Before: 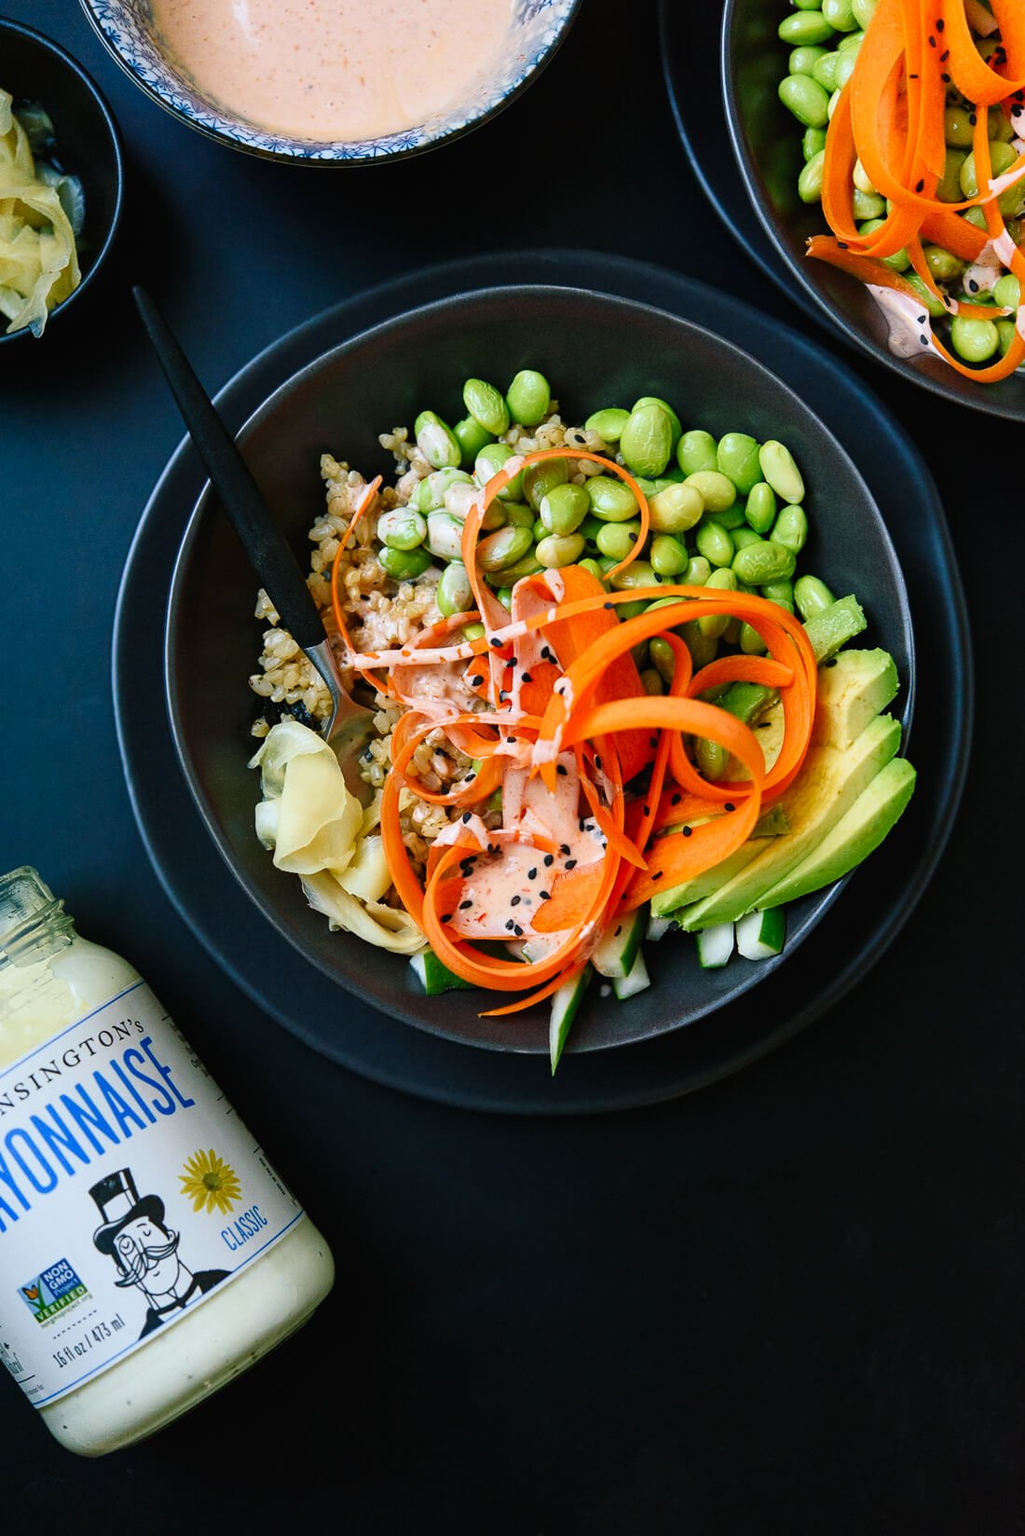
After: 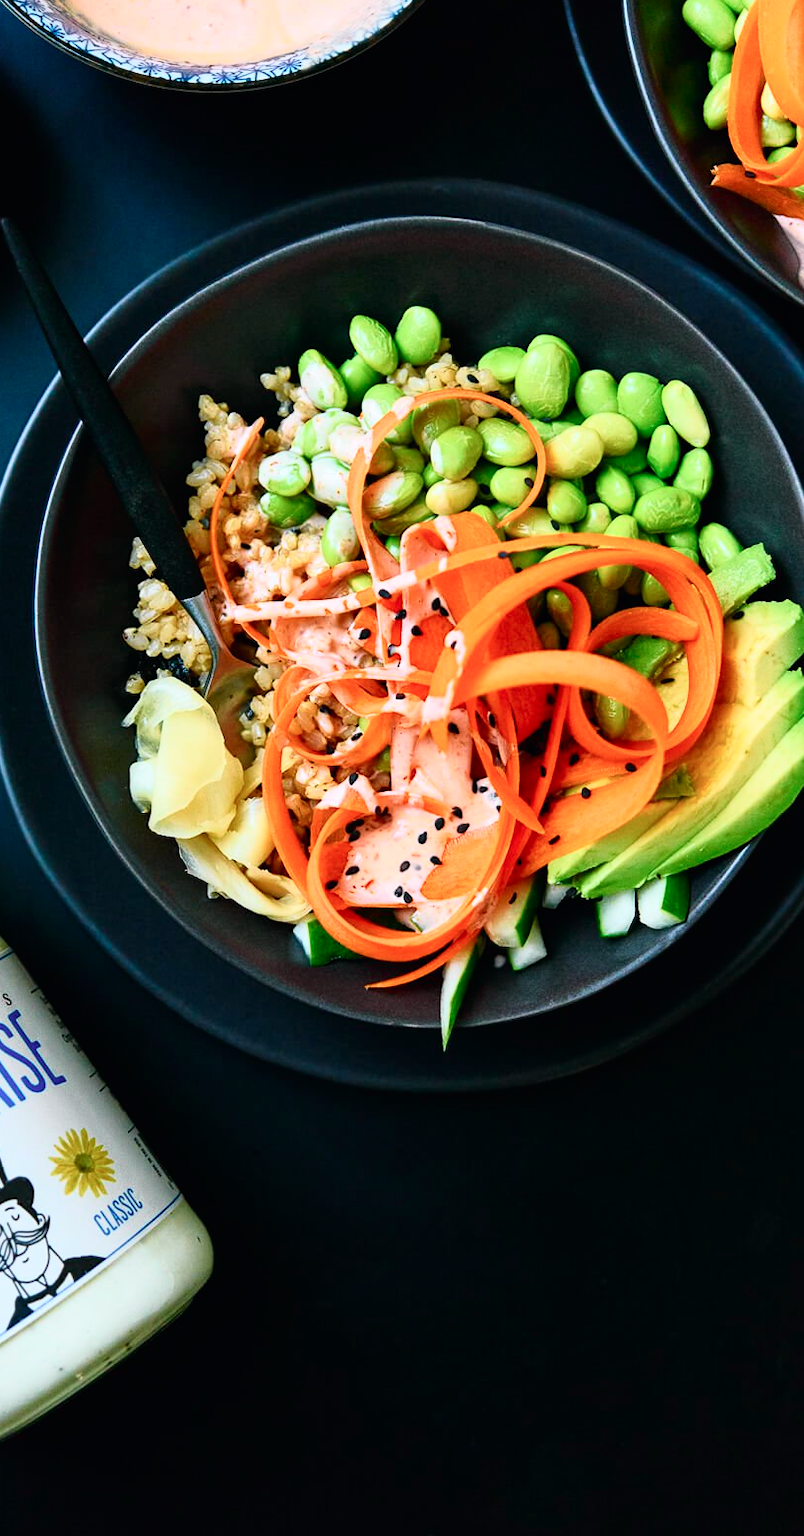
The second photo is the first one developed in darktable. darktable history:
tone curve: curves: ch0 [(0, 0) (0.051, 0.027) (0.096, 0.071) (0.241, 0.247) (0.455, 0.52) (0.594, 0.692) (0.715, 0.845) (0.84, 0.936) (1, 1)]; ch1 [(0, 0) (0.1, 0.038) (0.318, 0.243) (0.399, 0.351) (0.478, 0.469) (0.499, 0.499) (0.534, 0.549) (0.565, 0.605) (0.601, 0.644) (0.666, 0.701) (1, 1)]; ch2 [(0, 0) (0.453, 0.45) (0.479, 0.483) (0.504, 0.499) (0.52, 0.508) (0.561, 0.573) (0.592, 0.617) (0.824, 0.815) (1, 1)], color space Lab, independent channels, preserve colors none
crop and rotate: left 12.93%, top 5.261%, right 12.617%
